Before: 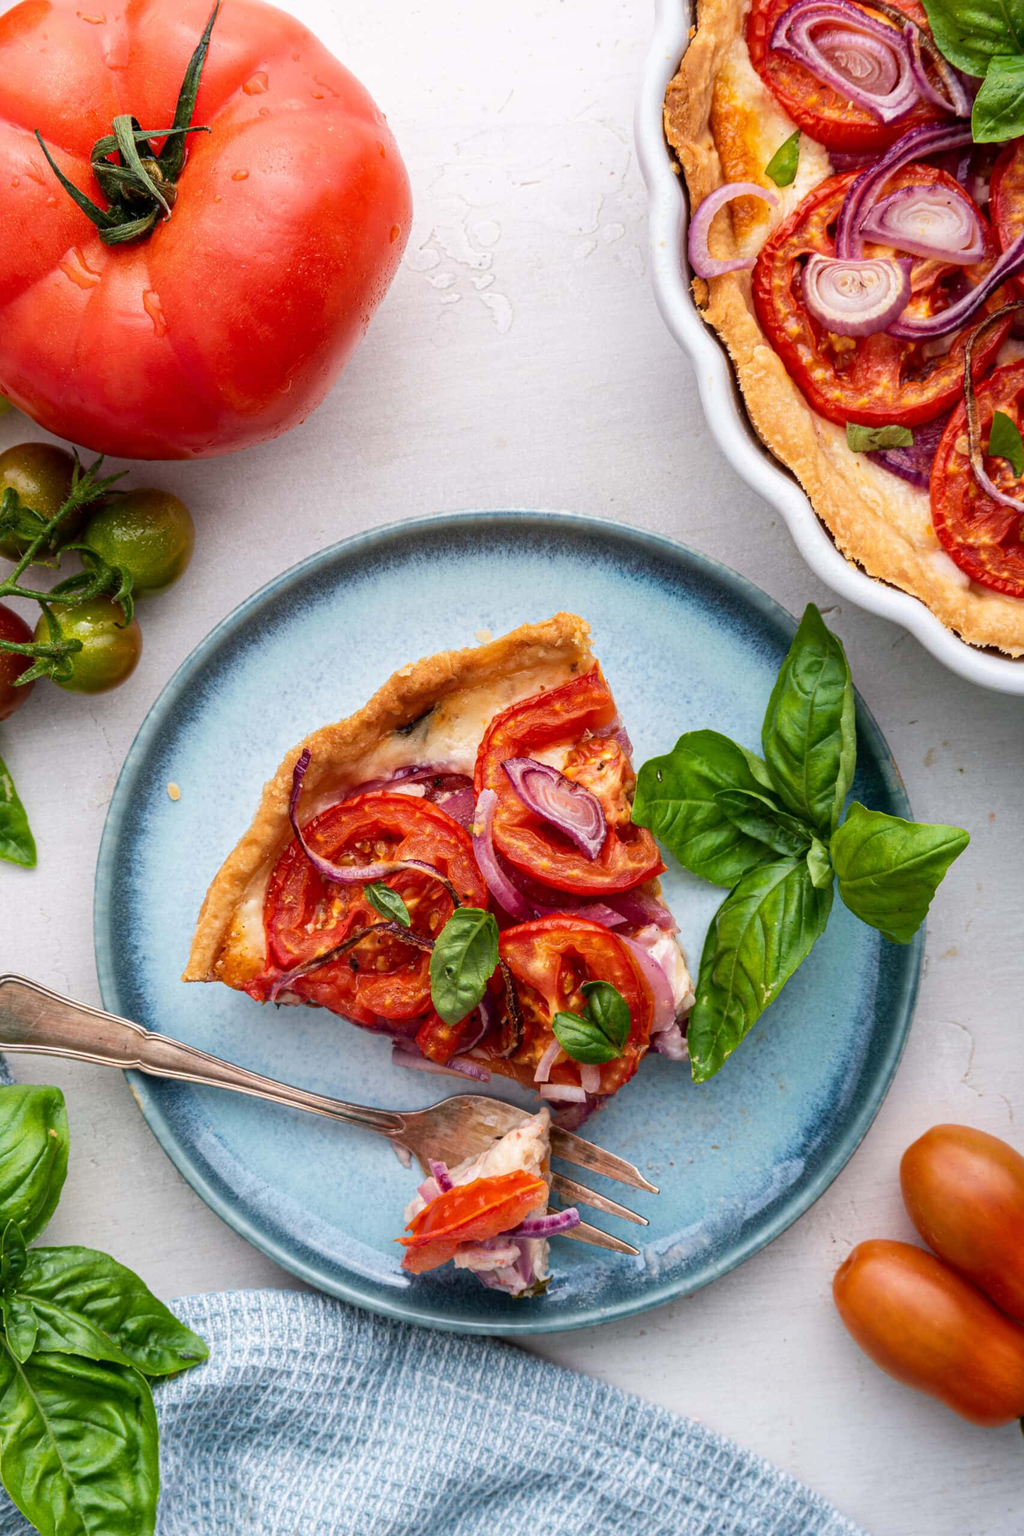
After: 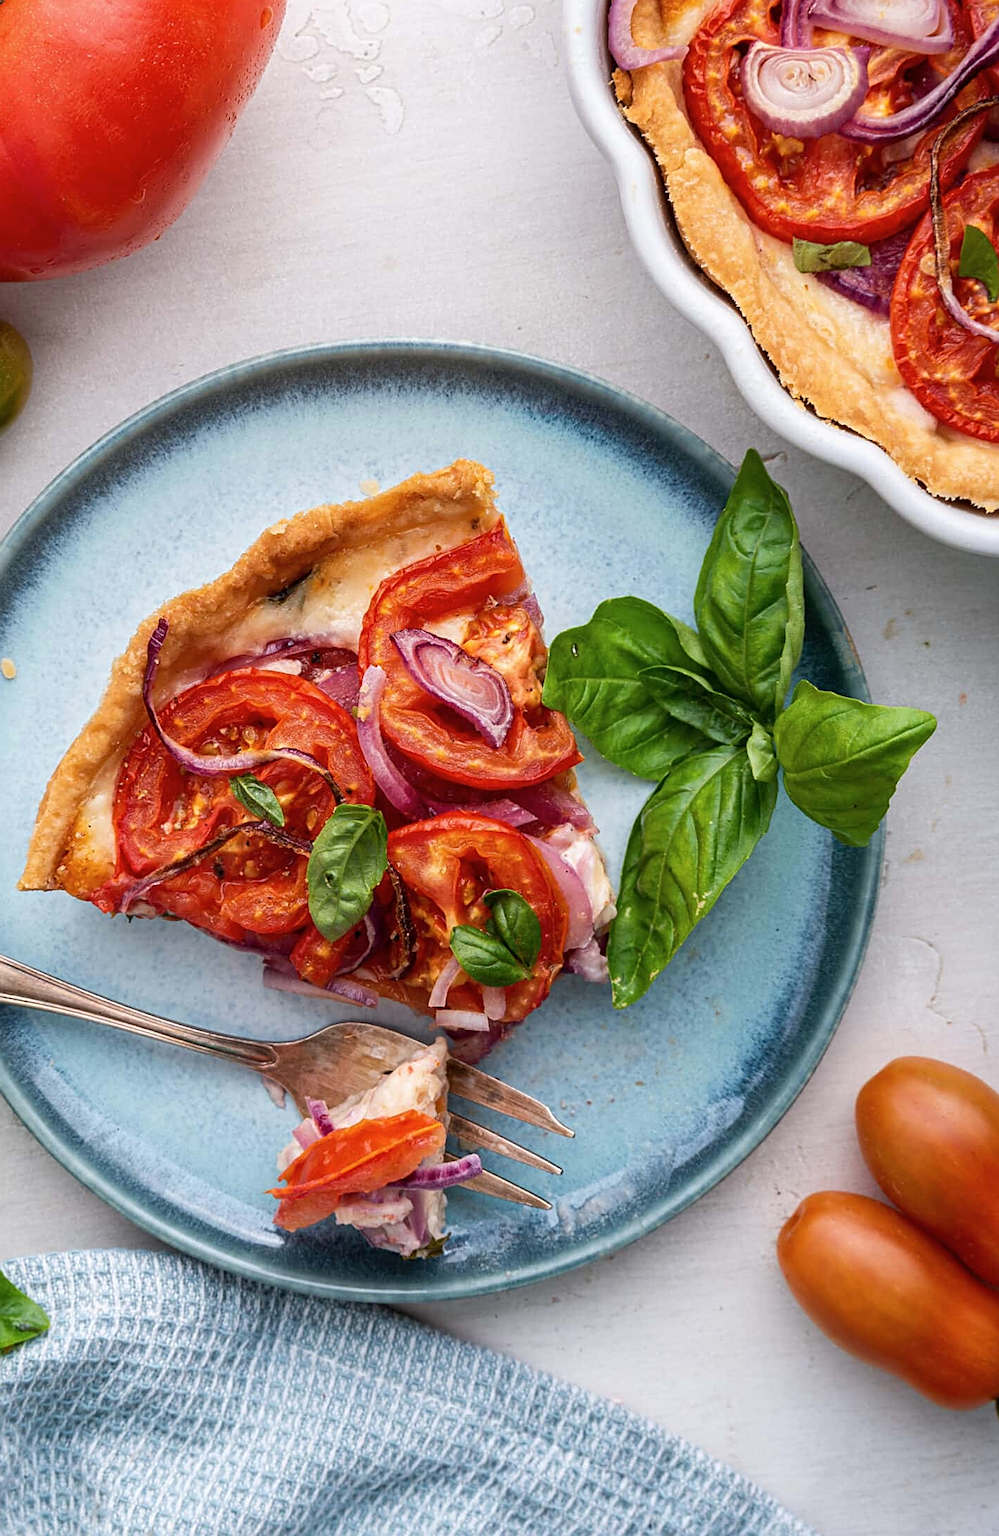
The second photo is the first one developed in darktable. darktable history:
crop: left 16.315%, top 14.246%
contrast brightness saturation: contrast 0.01, saturation -0.05
sharpen: on, module defaults
